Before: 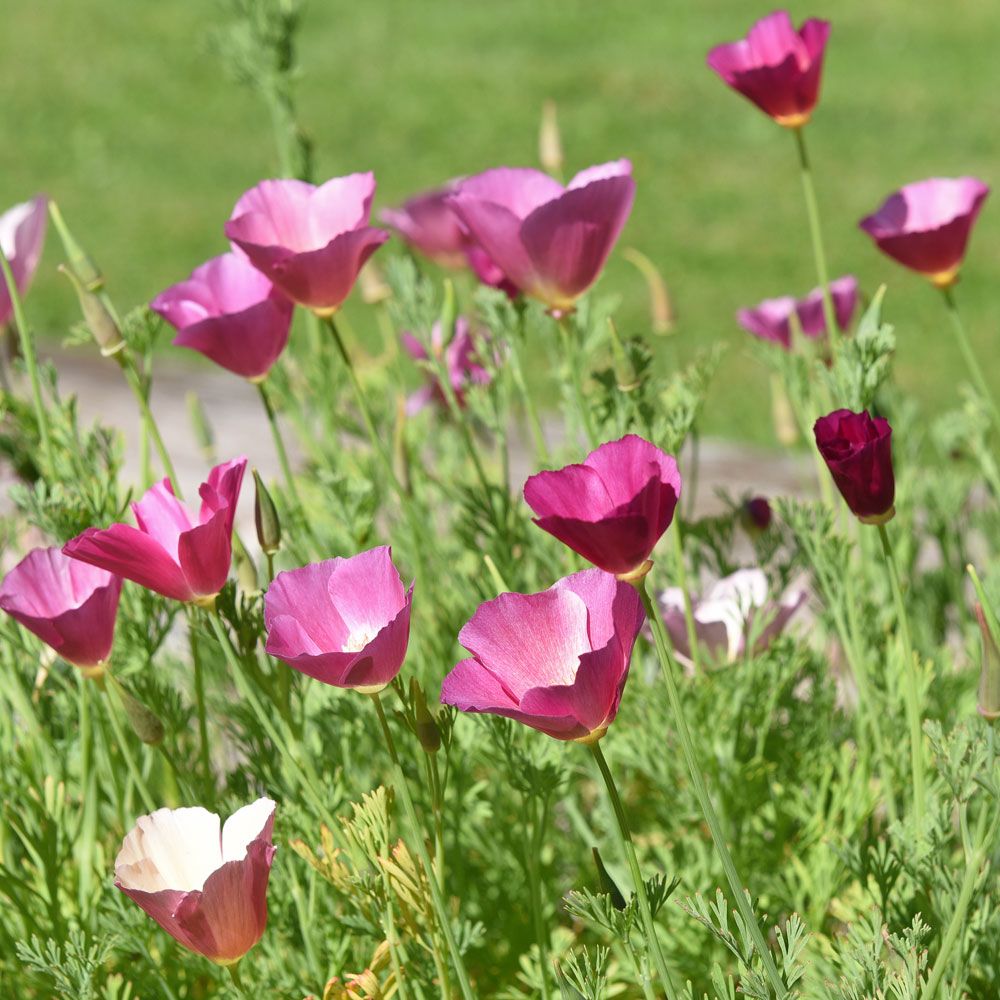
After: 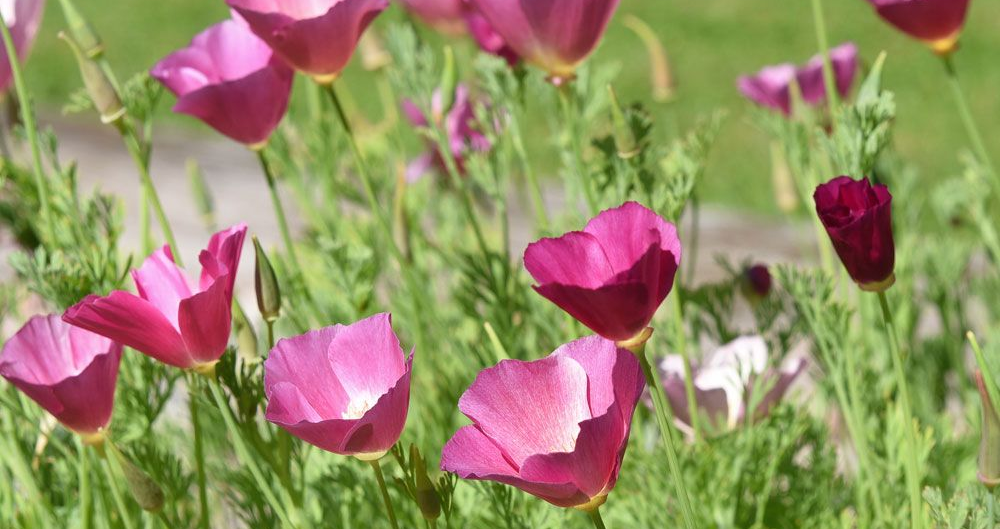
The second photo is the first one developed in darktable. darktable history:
crop and rotate: top 23.38%, bottom 23.684%
